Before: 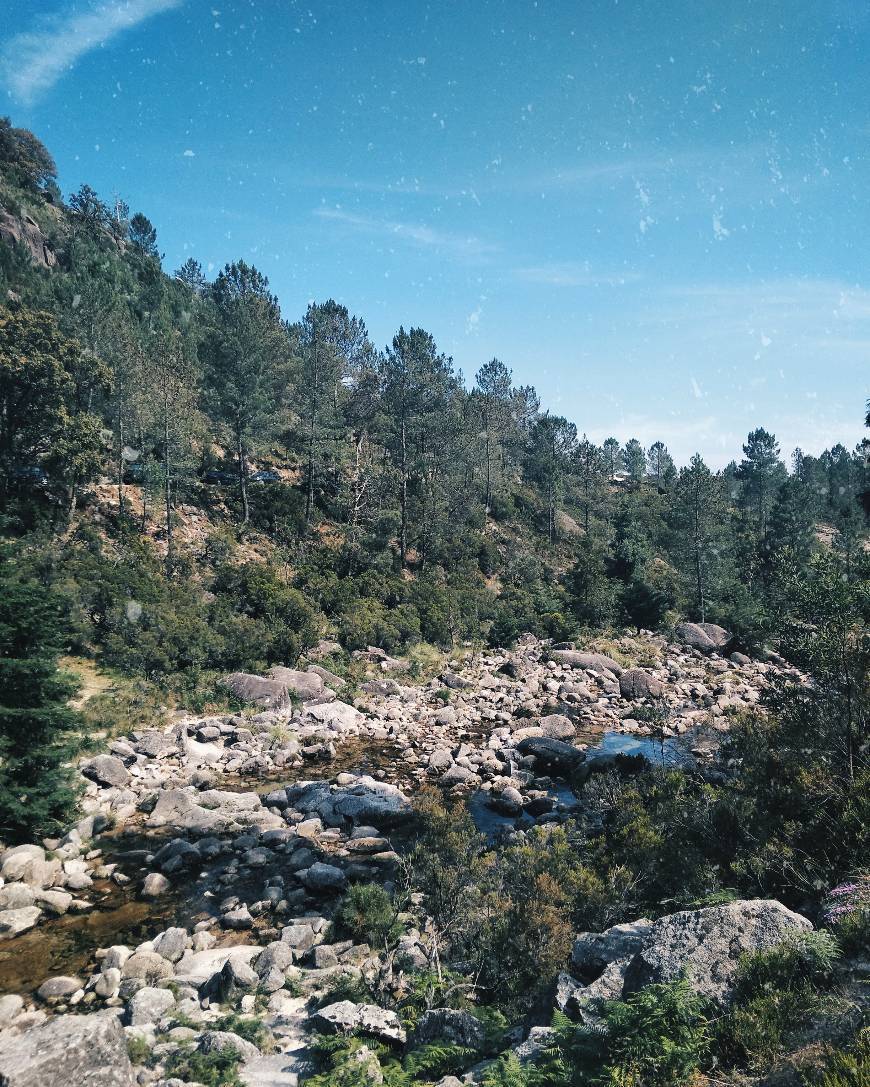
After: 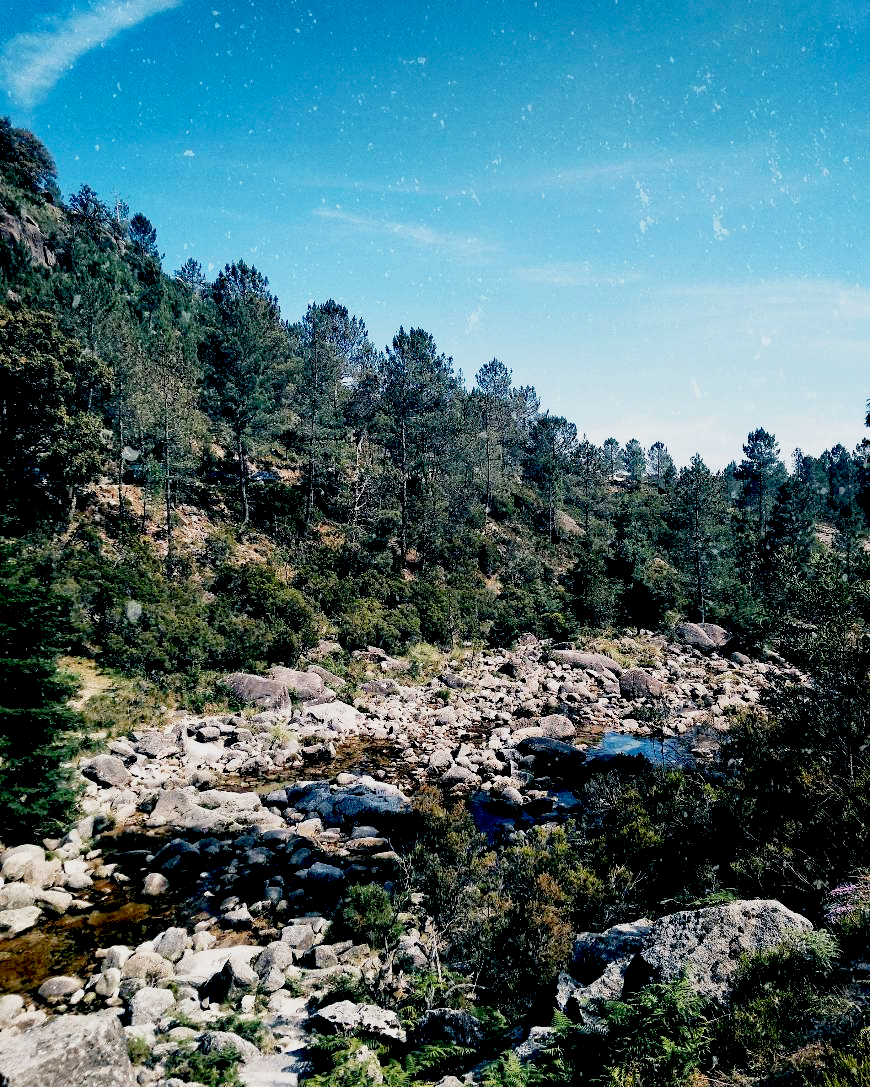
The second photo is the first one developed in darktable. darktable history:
exposure: black level correction 0.045, exposure -0.229 EV, compensate highlight preservation false
base curve: curves: ch0 [(0, 0) (0.088, 0.125) (0.176, 0.251) (0.354, 0.501) (0.613, 0.749) (1, 0.877)], preserve colors none
